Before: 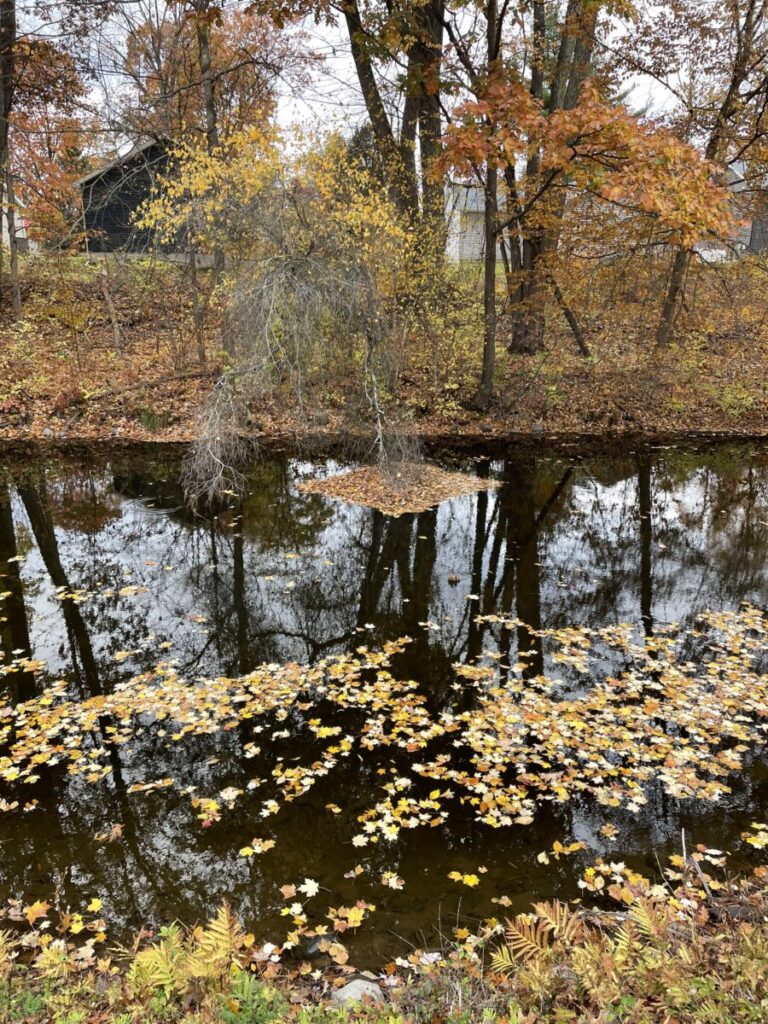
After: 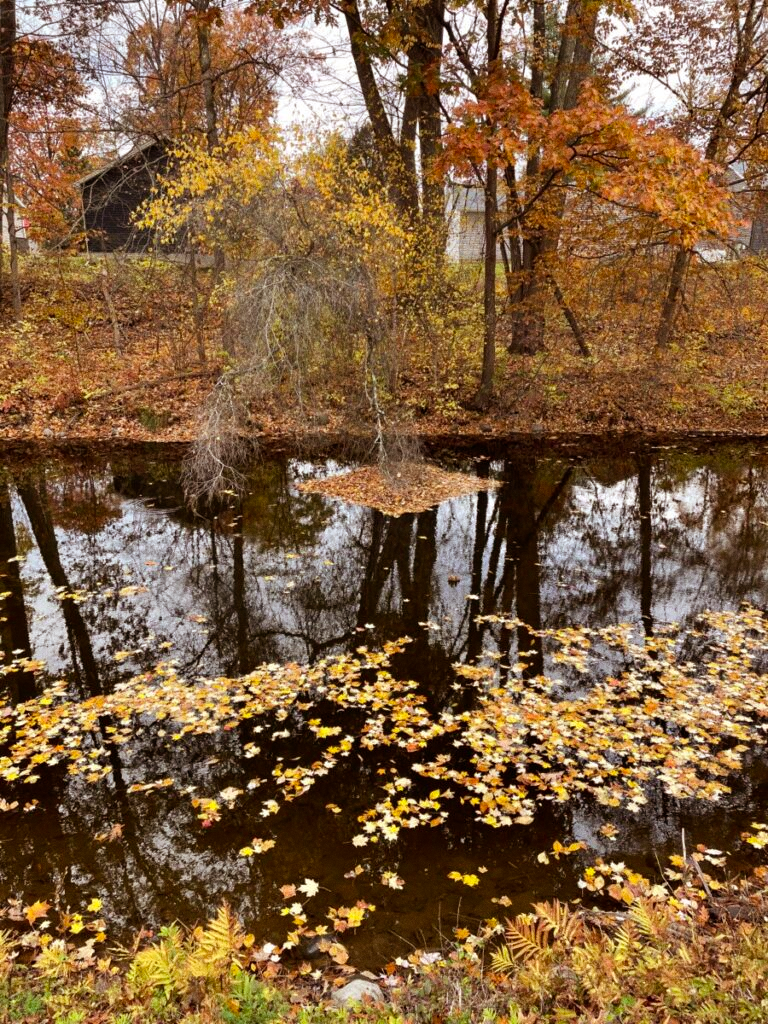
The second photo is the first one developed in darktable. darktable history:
rgb levels: mode RGB, independent channels, levels [[0, 0.5, 1], [0, 0.521, 1], [0, 0.536, 1]]
grain: coarseness 0.47 ISO
